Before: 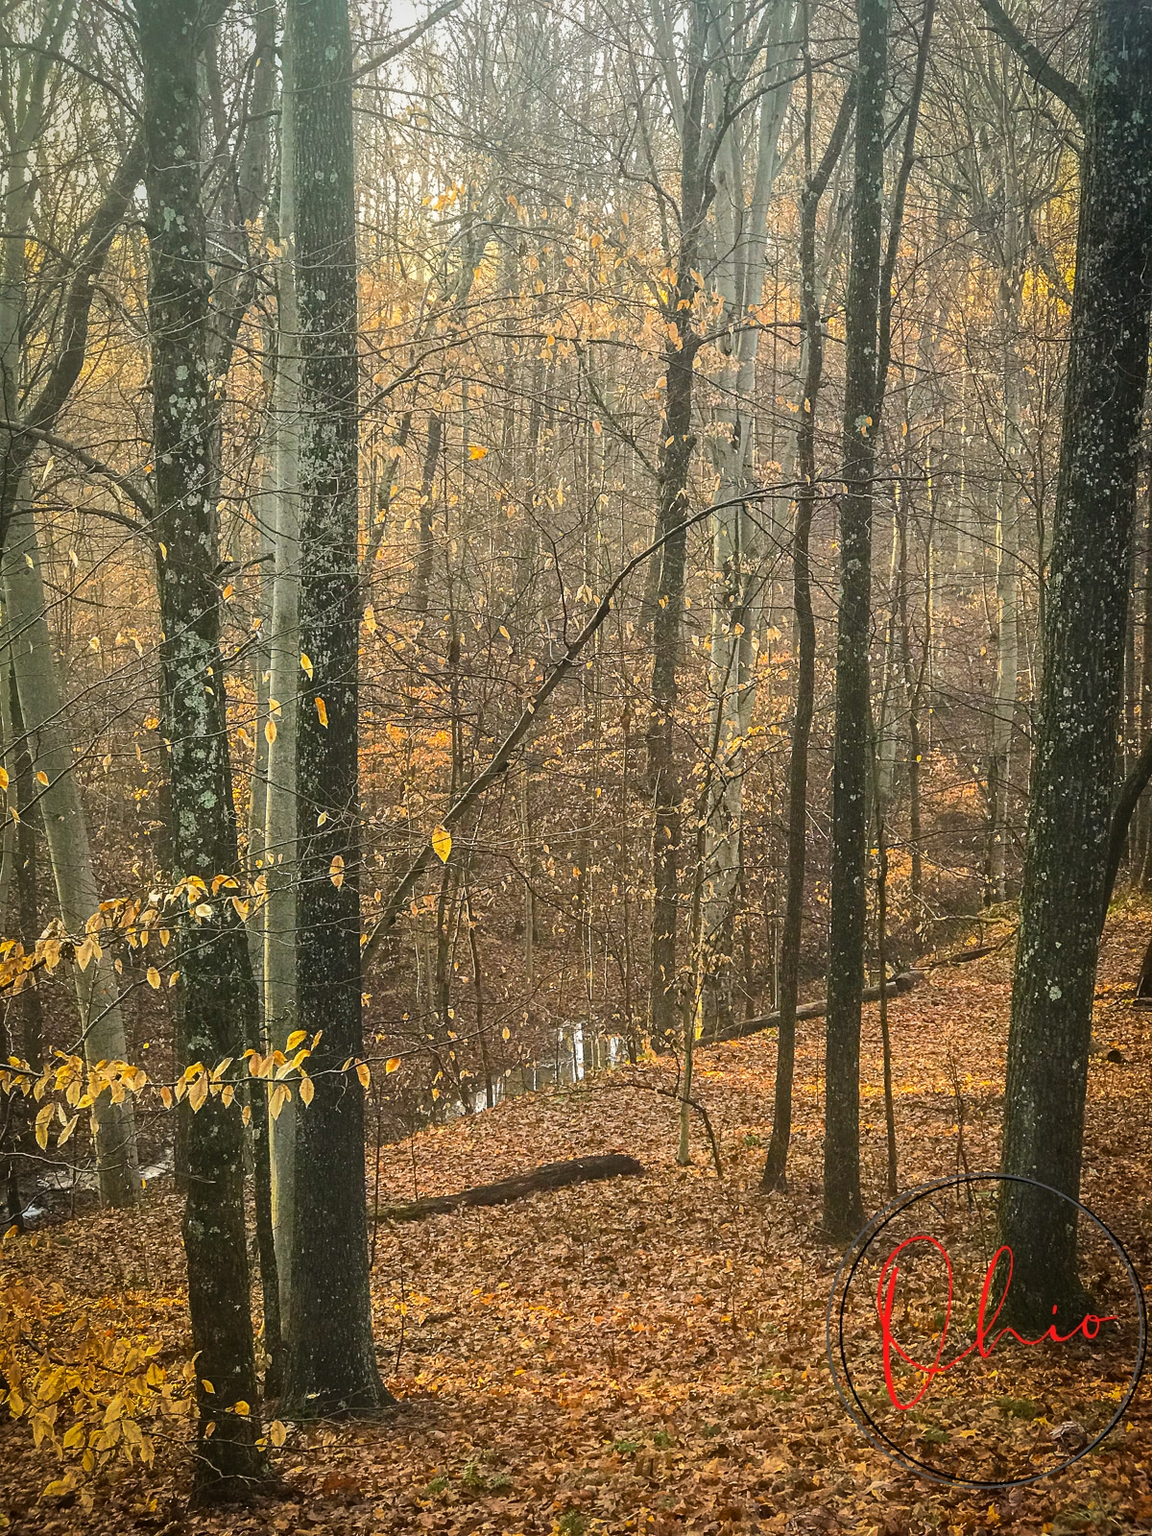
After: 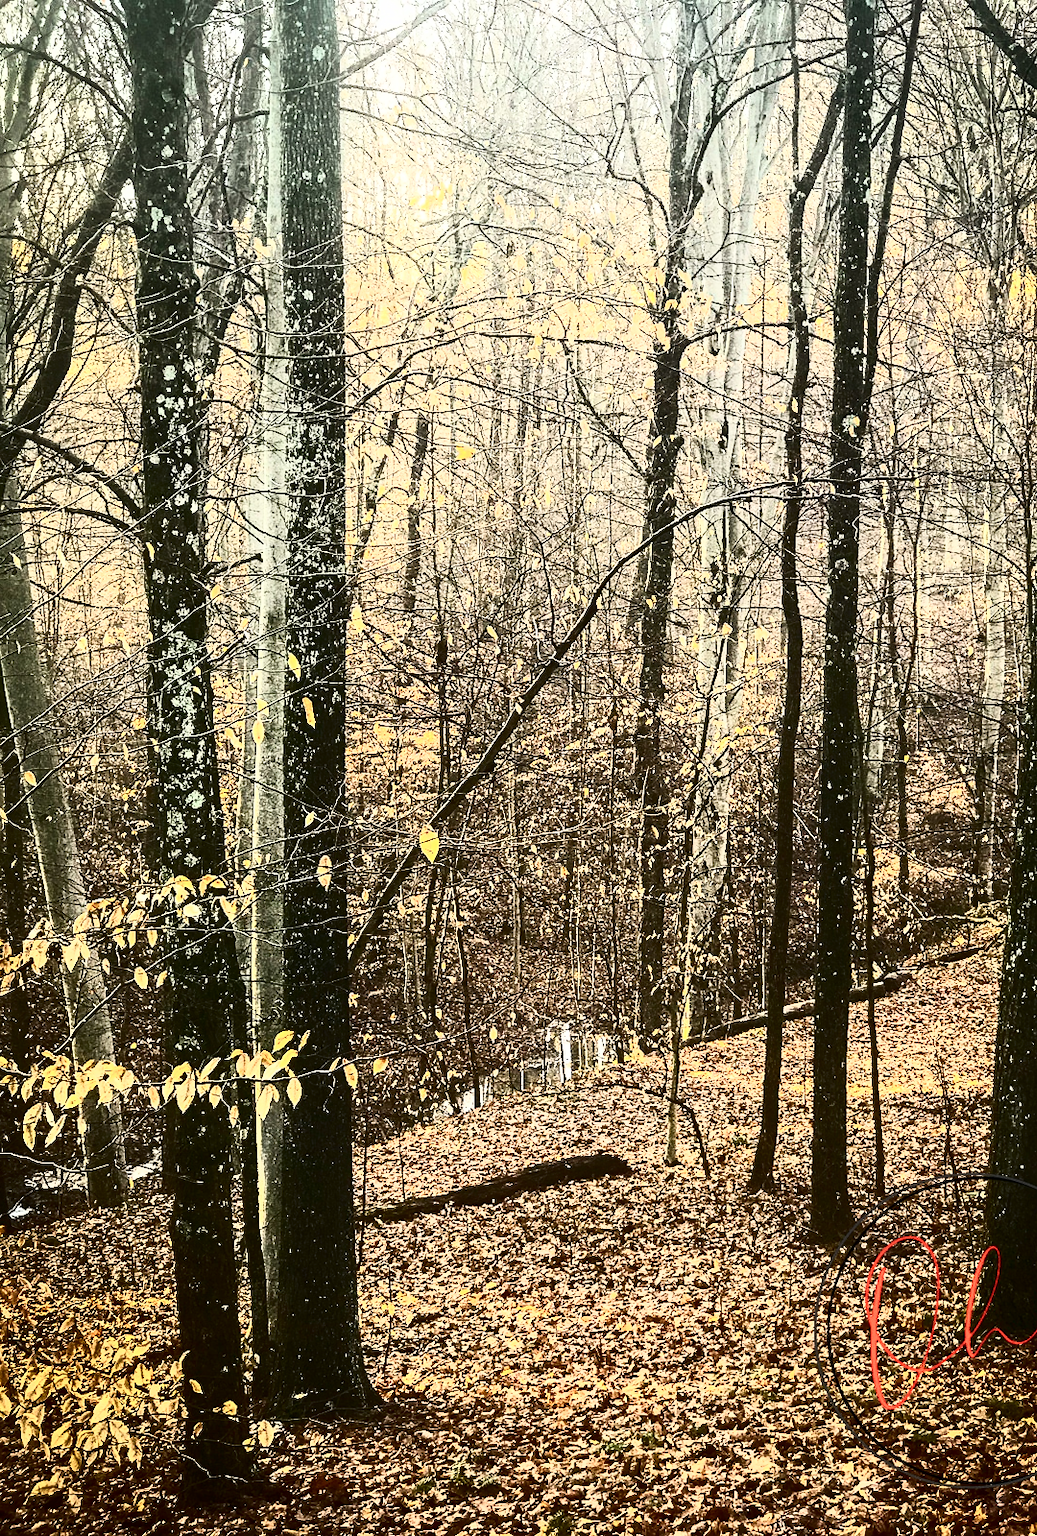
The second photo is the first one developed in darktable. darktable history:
contrast brightness saturation: contrast 0.93, brightness 0.2
shadows and highlights: shadows 0, highlights 40
crop and rotate: left 1.088%, right 8.807%
